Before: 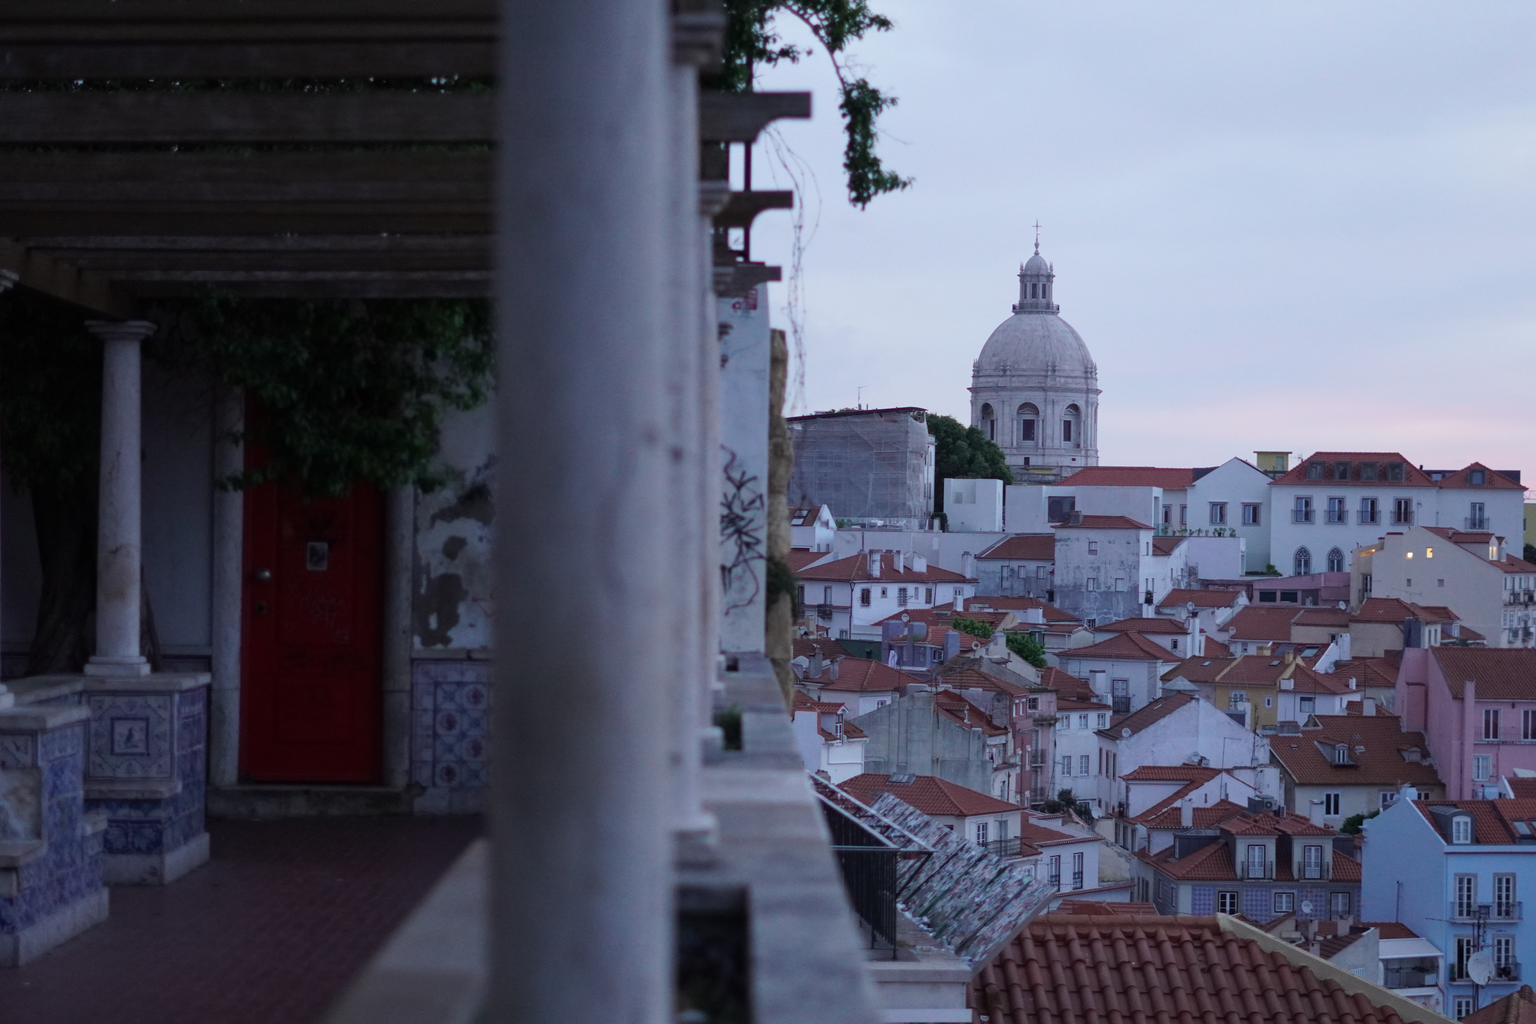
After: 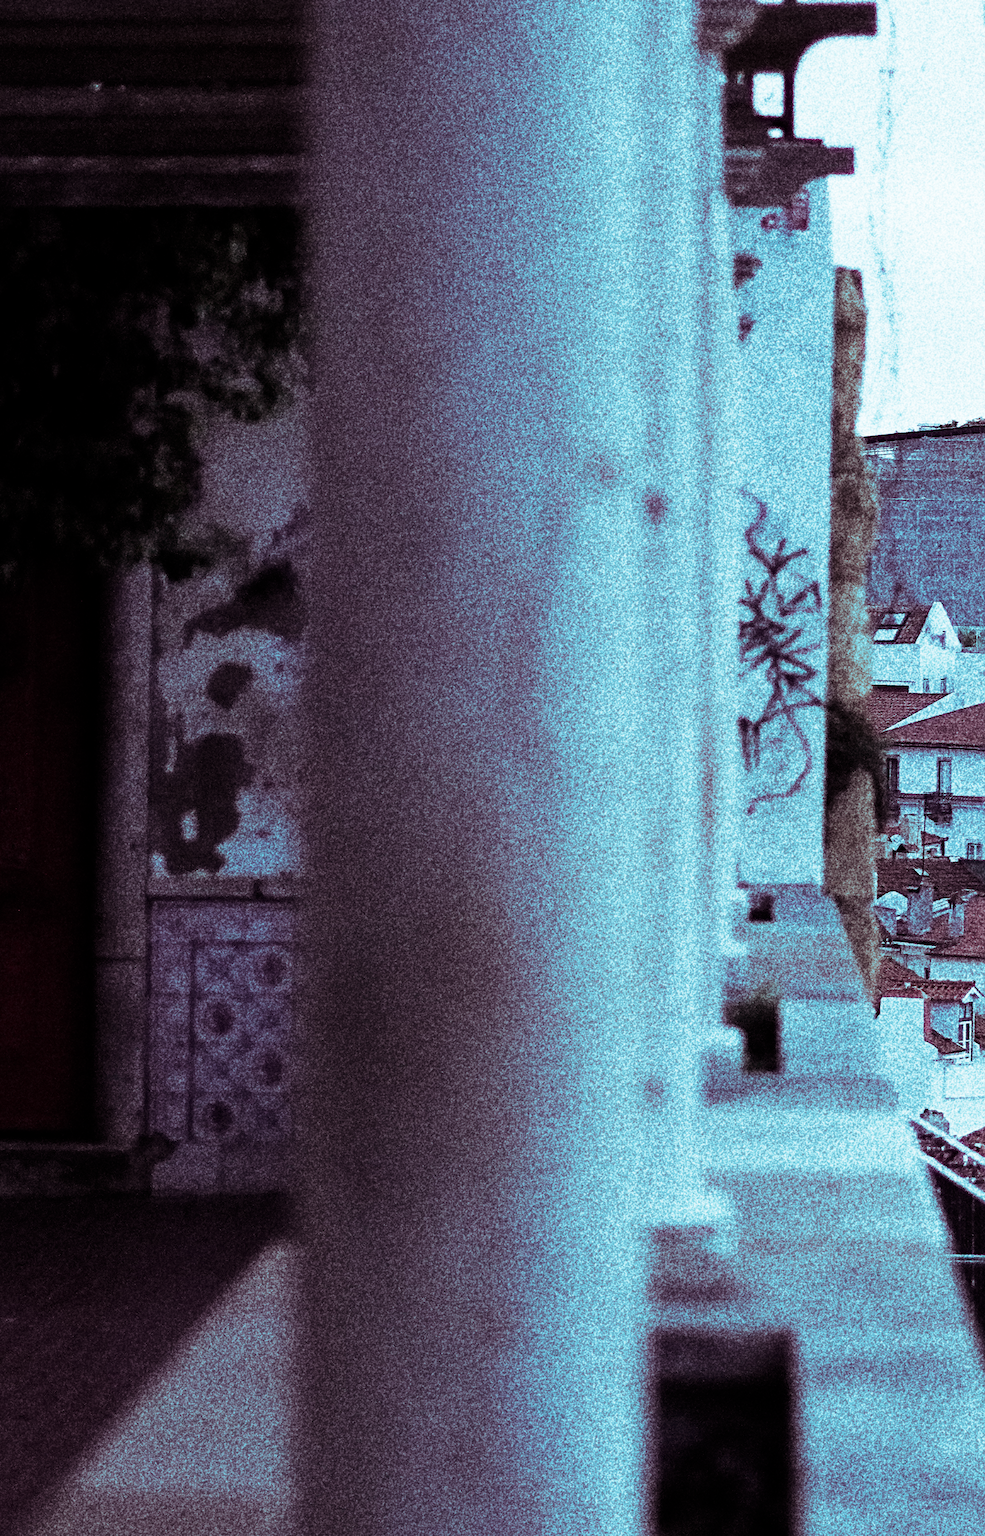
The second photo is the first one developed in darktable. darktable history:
crop and rotate: left 21.77%, top 18.528%, right 44.676%, bottom 2.997%
tone equalizer: -8 EV -0.75 EV, -7 EV -0.7 EV, -6 EV -0.6 EV, -5 EV -0.4 EV, -3 EV 0.4 EV, -2 EV 0.6 EV, -1 EV 0.7 EV, +0 EV 0.75 EV, edges refinement/feathering 500, mask exposure compensation -1.57 EV, preserve details no
rotate and perspective: automatic cropping off
sharpen: radius 4.883
filmic rgb: middle gray luminance 9.23%, black relative exposure -10.55 EV, white relative exposure 3.45 EV, threshold 6 EV, target black luminance 0%, hardness 5.98, latitude 59.69%, contrast 1.087, highlights saturation mix 5%, shadows ↔ highlights balance 29.23%, add noise in highlights 0, color science v3 (2019), use custom middle-gray values true, iterations of high-quality reconstruction 0, contrast in highlights soft, enable highlight reconstruction true
split-toning: shadows › hue 327.6°, highlights › hue 198°, highlights › saturation 0.55, balance -21.25, compress 0%
grain: coarseness 30.02 ISO, strength 100%
